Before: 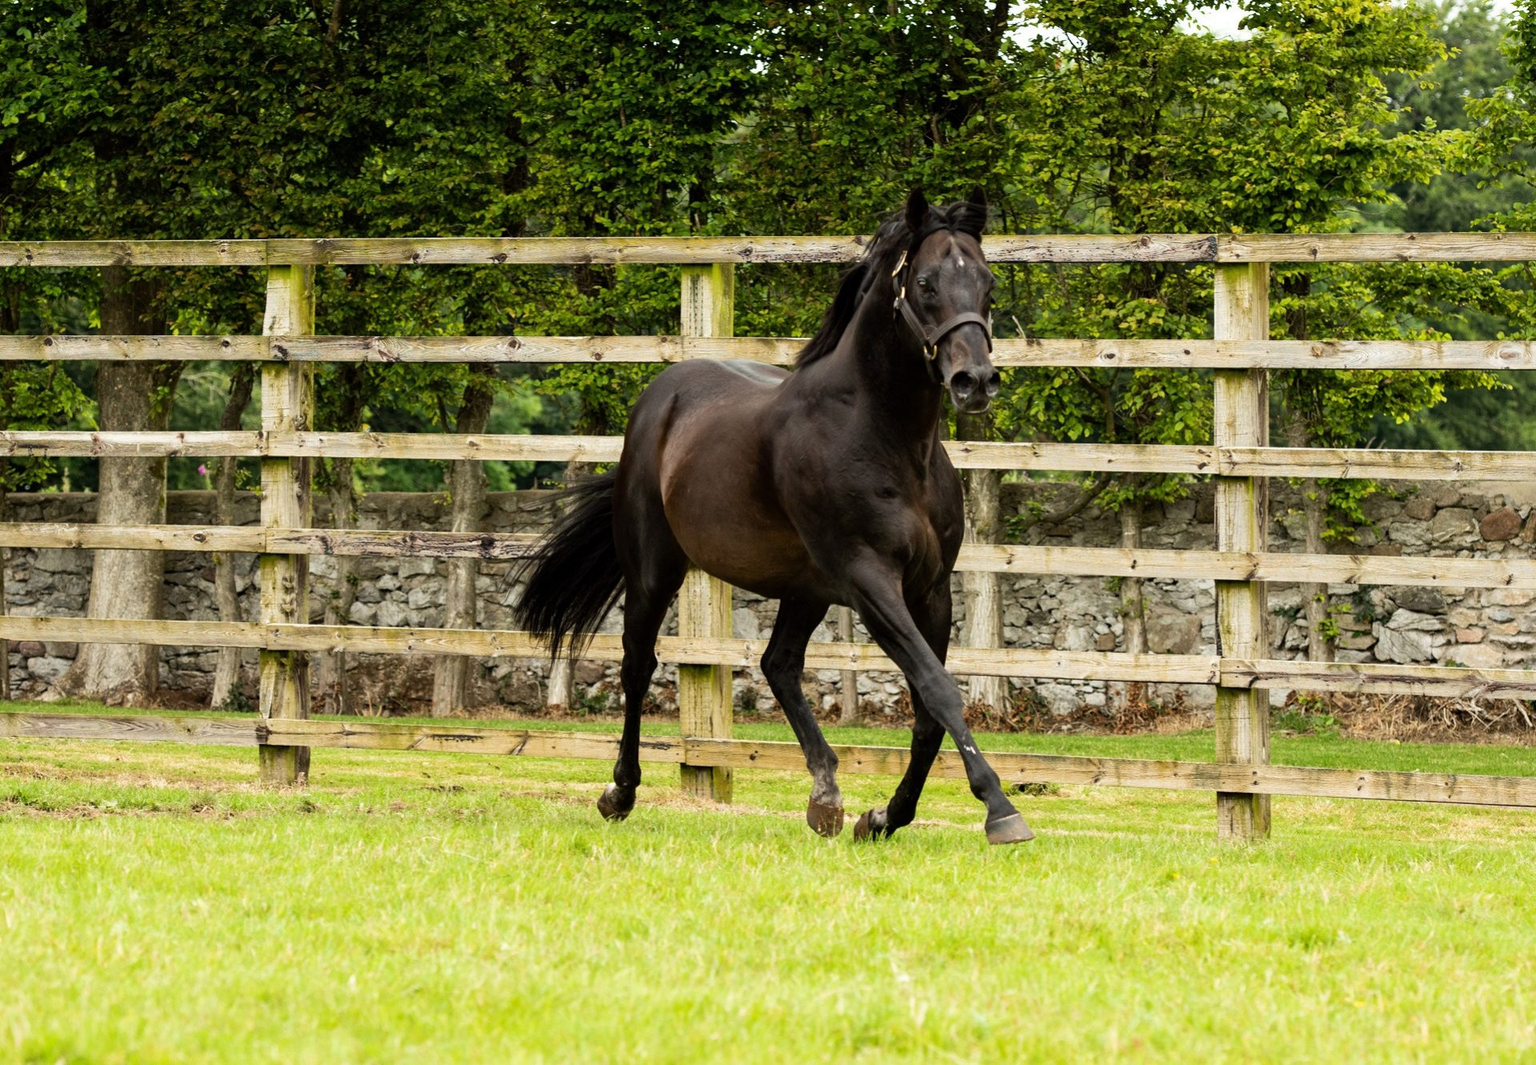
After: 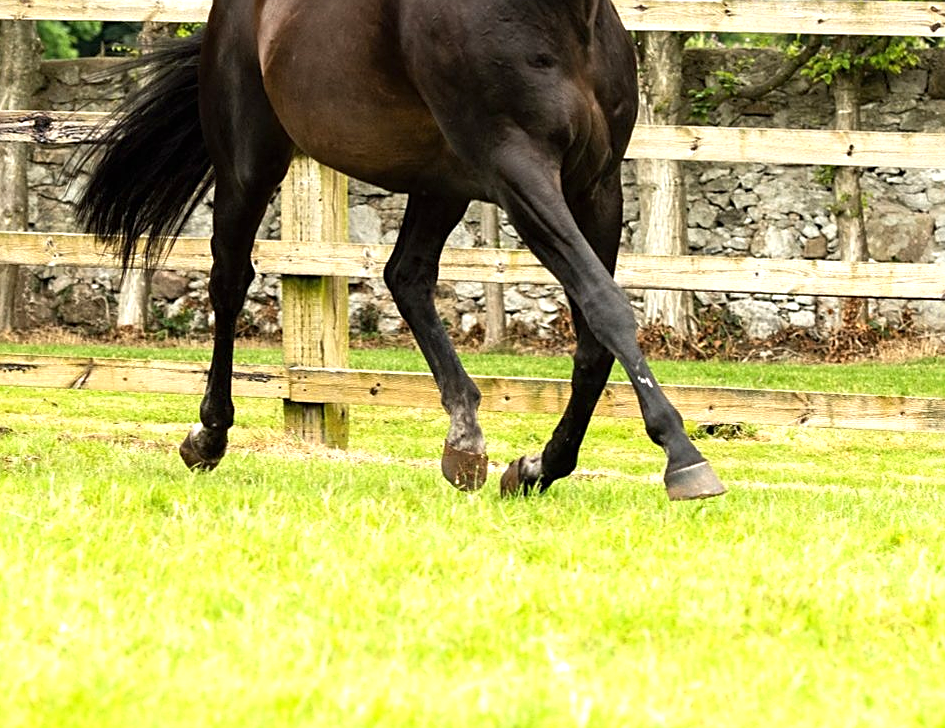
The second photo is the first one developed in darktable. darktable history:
sharpen: on, module defaults
crop: left 29.552%, top 41.727%, right 21.221%, bottom 3.507%
exposure: black level correction 0, exposure 0.592 EV, compensate highlight preservation false
